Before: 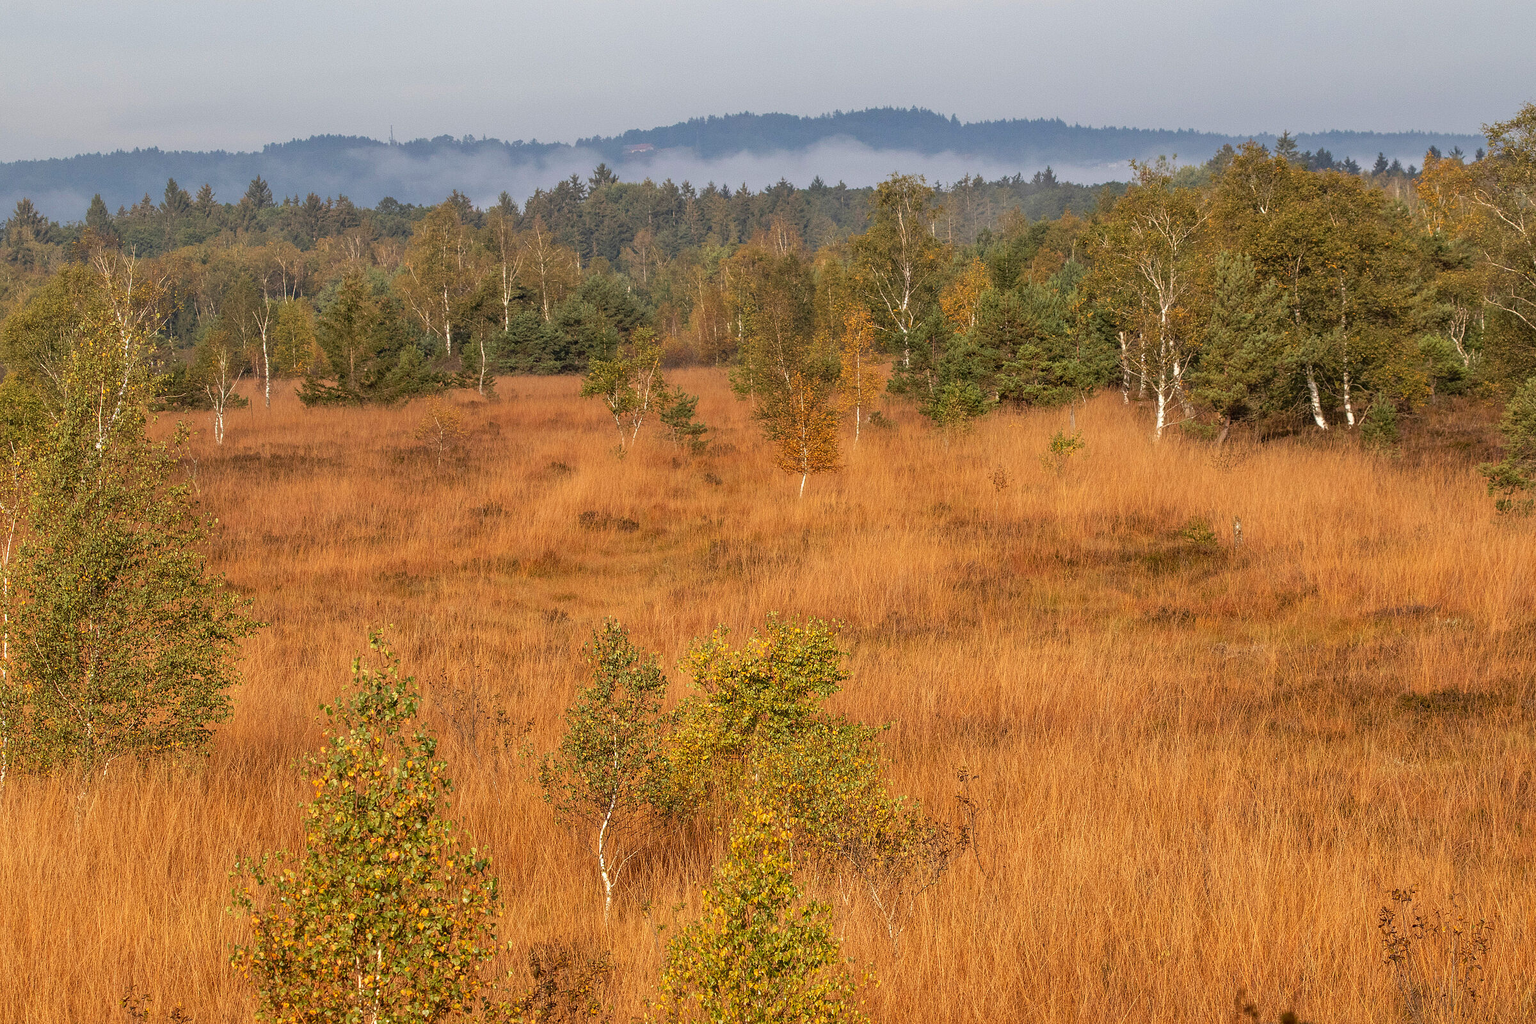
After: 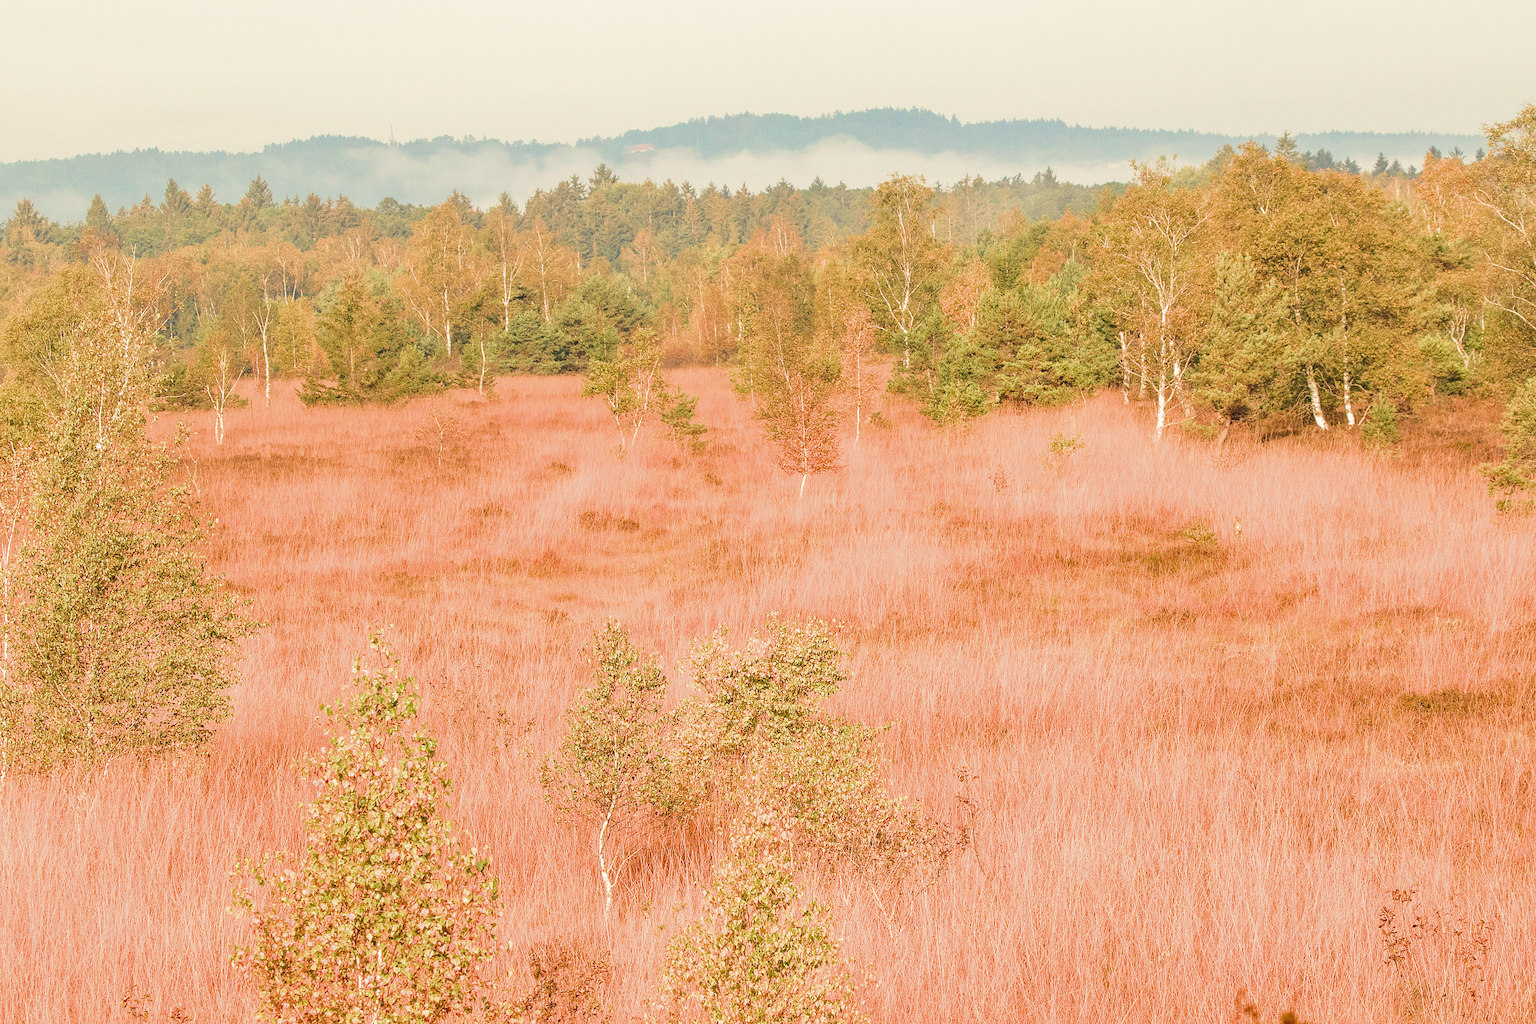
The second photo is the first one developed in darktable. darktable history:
filmic rgb: middle gray luminance 4.29%, black relative exposure -13 EV, white relative exposure 5 EV, threshold 6 EV, target black luminance 0%, hardness 5.19, latitude 59.69%, contrast 0.767, highlights saturation mix 5%, shadows ↔ highlights balance 25.95%, add noise in highlights 0, color science v3 (2019), use custom middle-gray values true, iterations of high-quality reconstruction 0, contrast in highlights soft, enable highlight reconstruction true
white balance: red 1.08, blue 0.791
